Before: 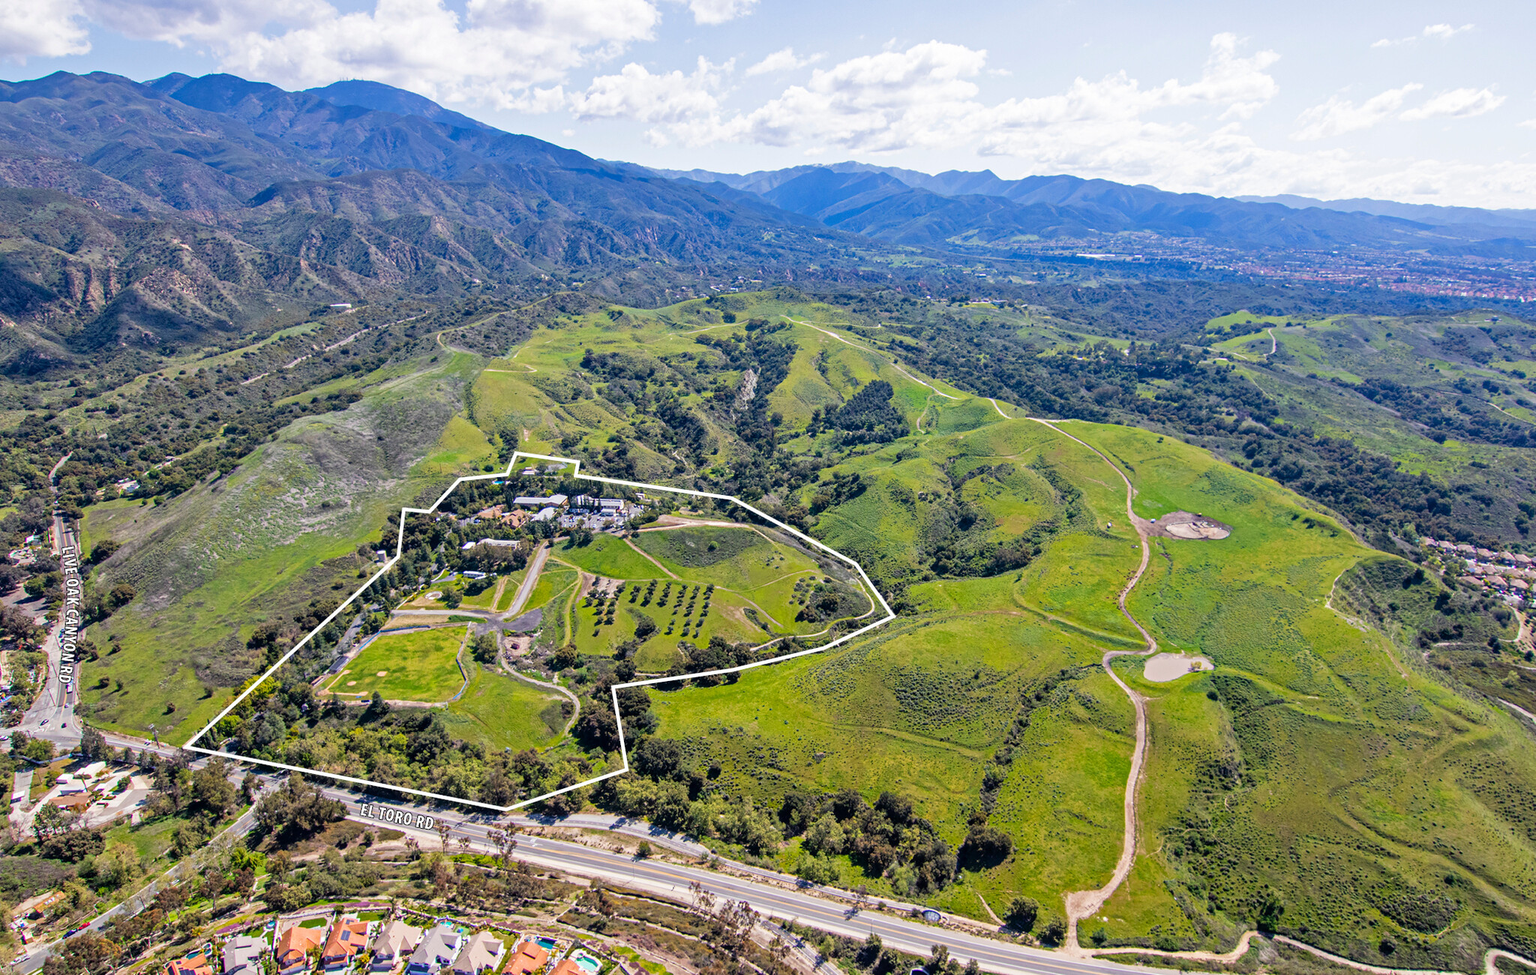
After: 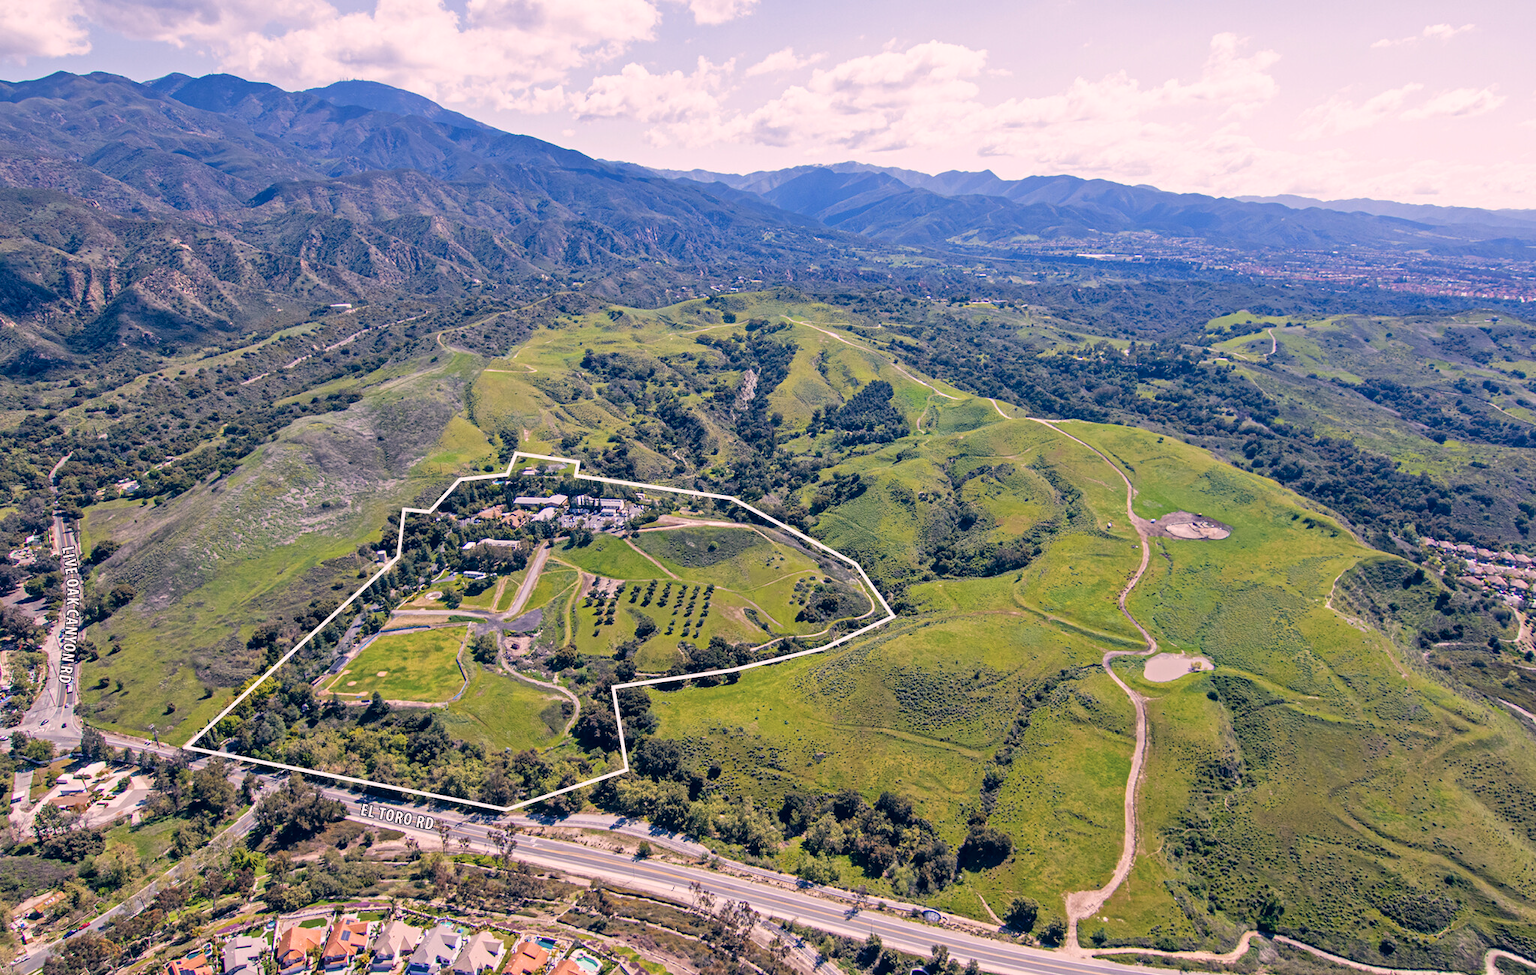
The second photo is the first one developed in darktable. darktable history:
color correction: highlights a* 14.46, highlights b* 5.85, shadows a* -5.53, shadows b* -15.24, saturation 0.85
exposure: exposure -0.048 EV, compensate highlight preservation false
